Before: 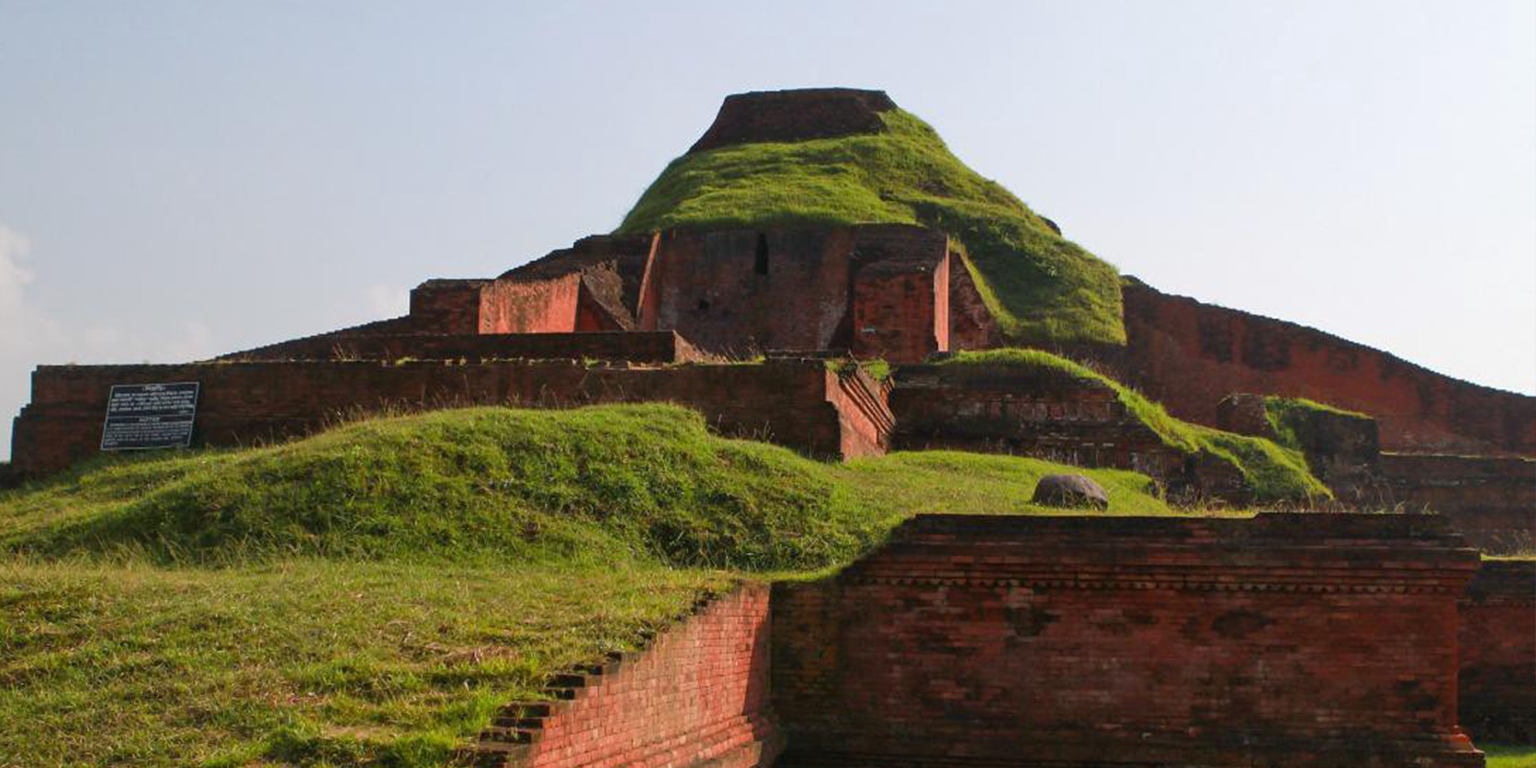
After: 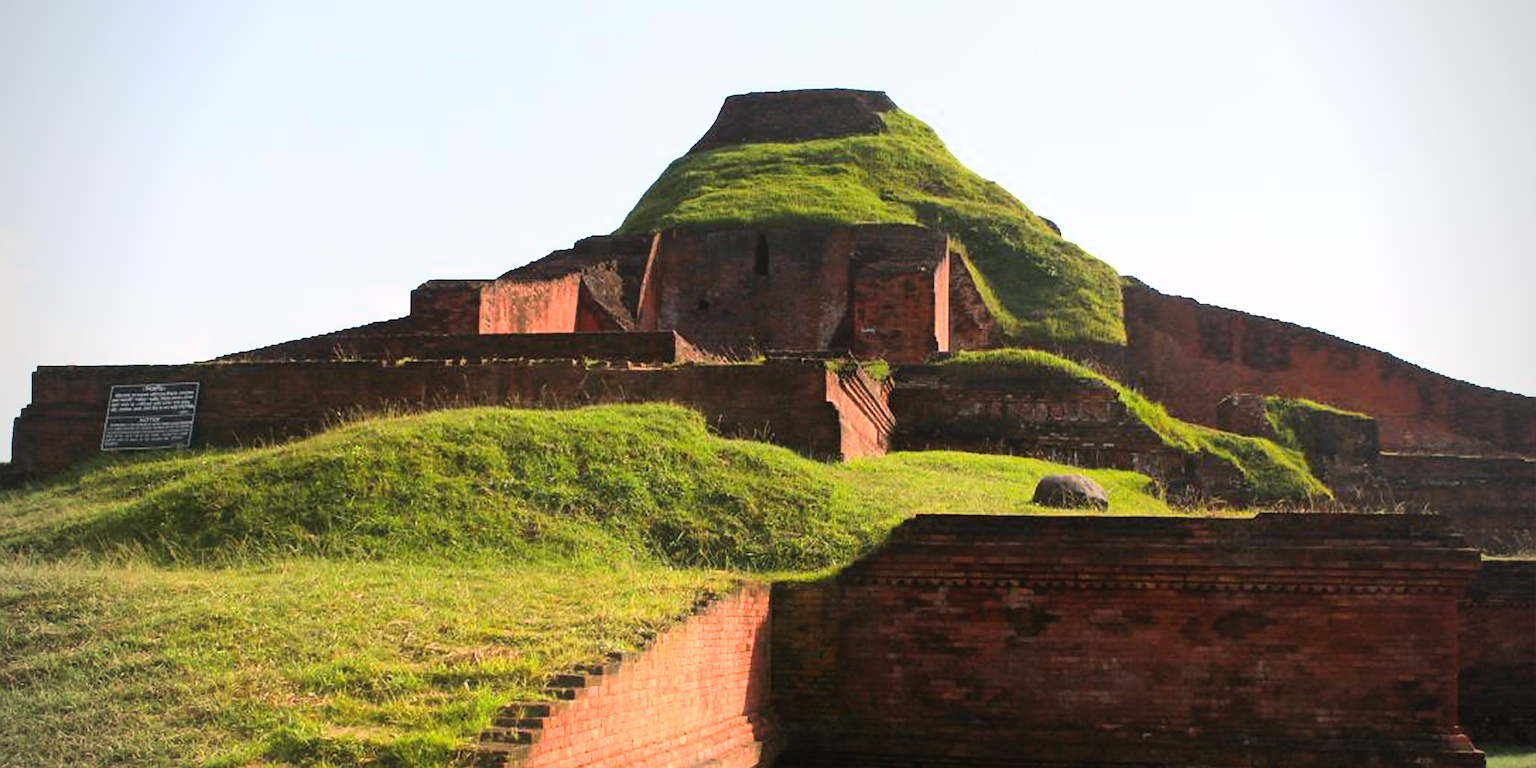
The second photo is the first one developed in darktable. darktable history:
base curve: curves: ch0 [(0, 0) (0.007, 0.004) (0.027, 0.03) (0.046, 0.07) (0.207, 0.54) (0.442, 0.872) (0.673, 0.972) (1, 1)], preserve colors average RGB
vignetting: fall-off start 79.81%, saturation -0.649
sharpen: on, module defaults
contrast equalizer: octaves 7, y [[0.6 ×6], [0.55 ×6], [0 ×6], [0 ×6], [0 ×6]], mix -0.982
